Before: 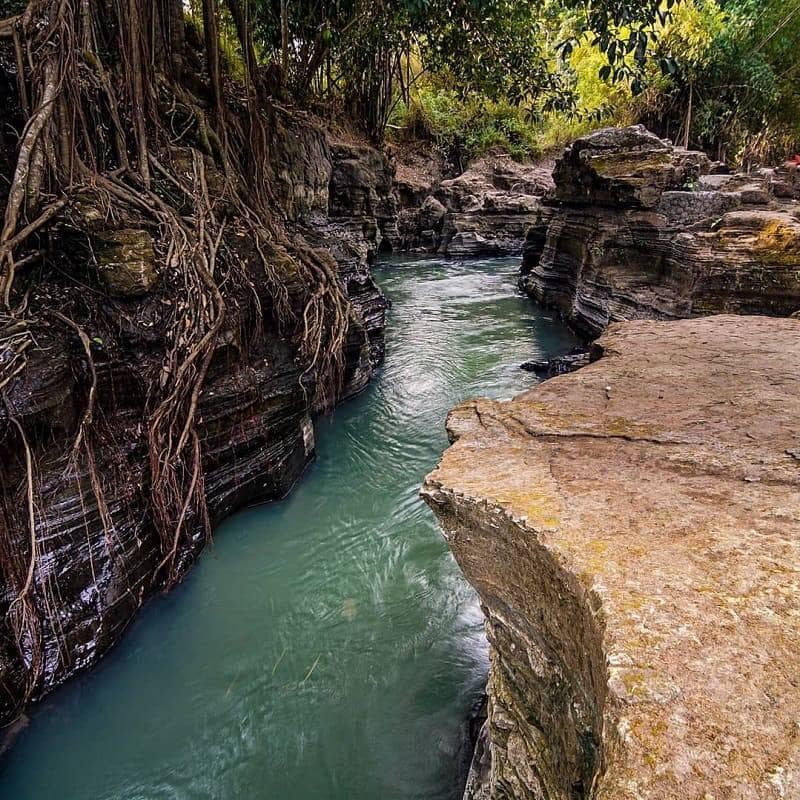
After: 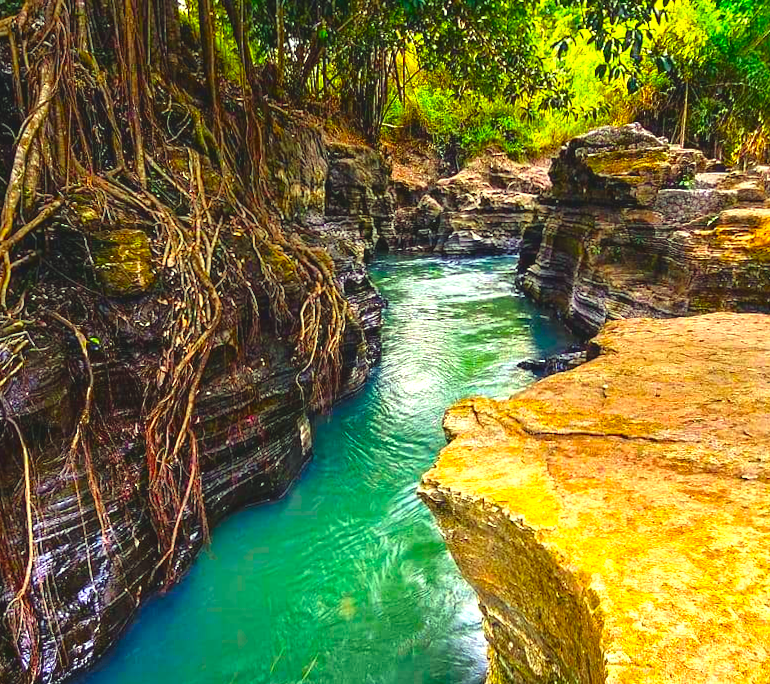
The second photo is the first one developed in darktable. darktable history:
tone equalizer: on, module defaults
color correction: highlights a* -10.77, highlights b* 9.8, saturation 1.72
crop and rotate: angle 0.2°, left 0.275%, right 3.127%, bottom 14.18%
exposure: black level correction -0.005, exposure 1.002 EV, compensate highlight preservation false
color balance rgb: linear chroma grading › global chroma 10%, perceptual saturation grading › global saturation 30%, global vibrance 10%
